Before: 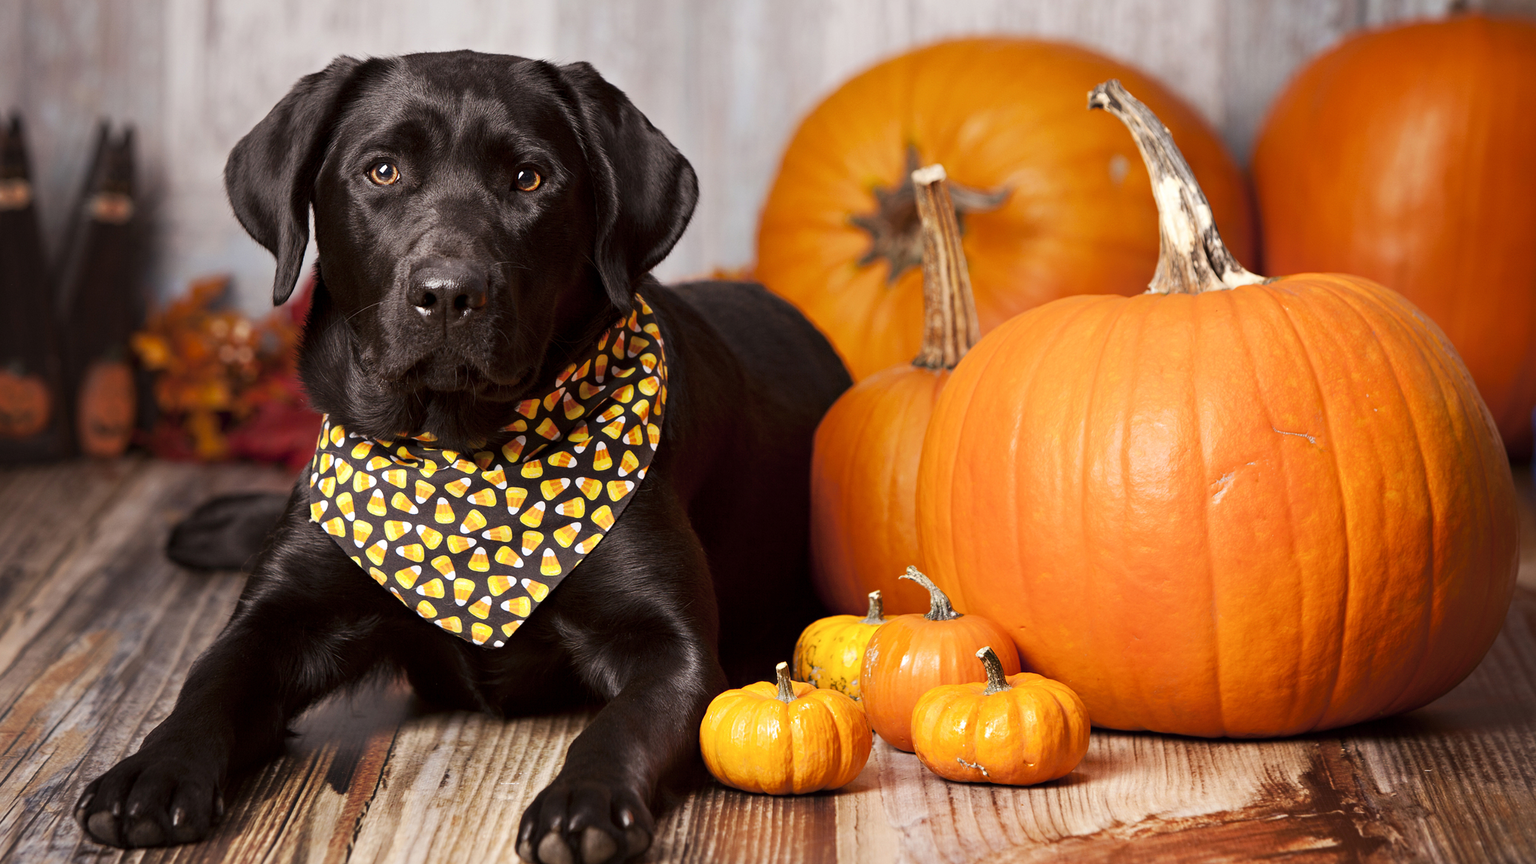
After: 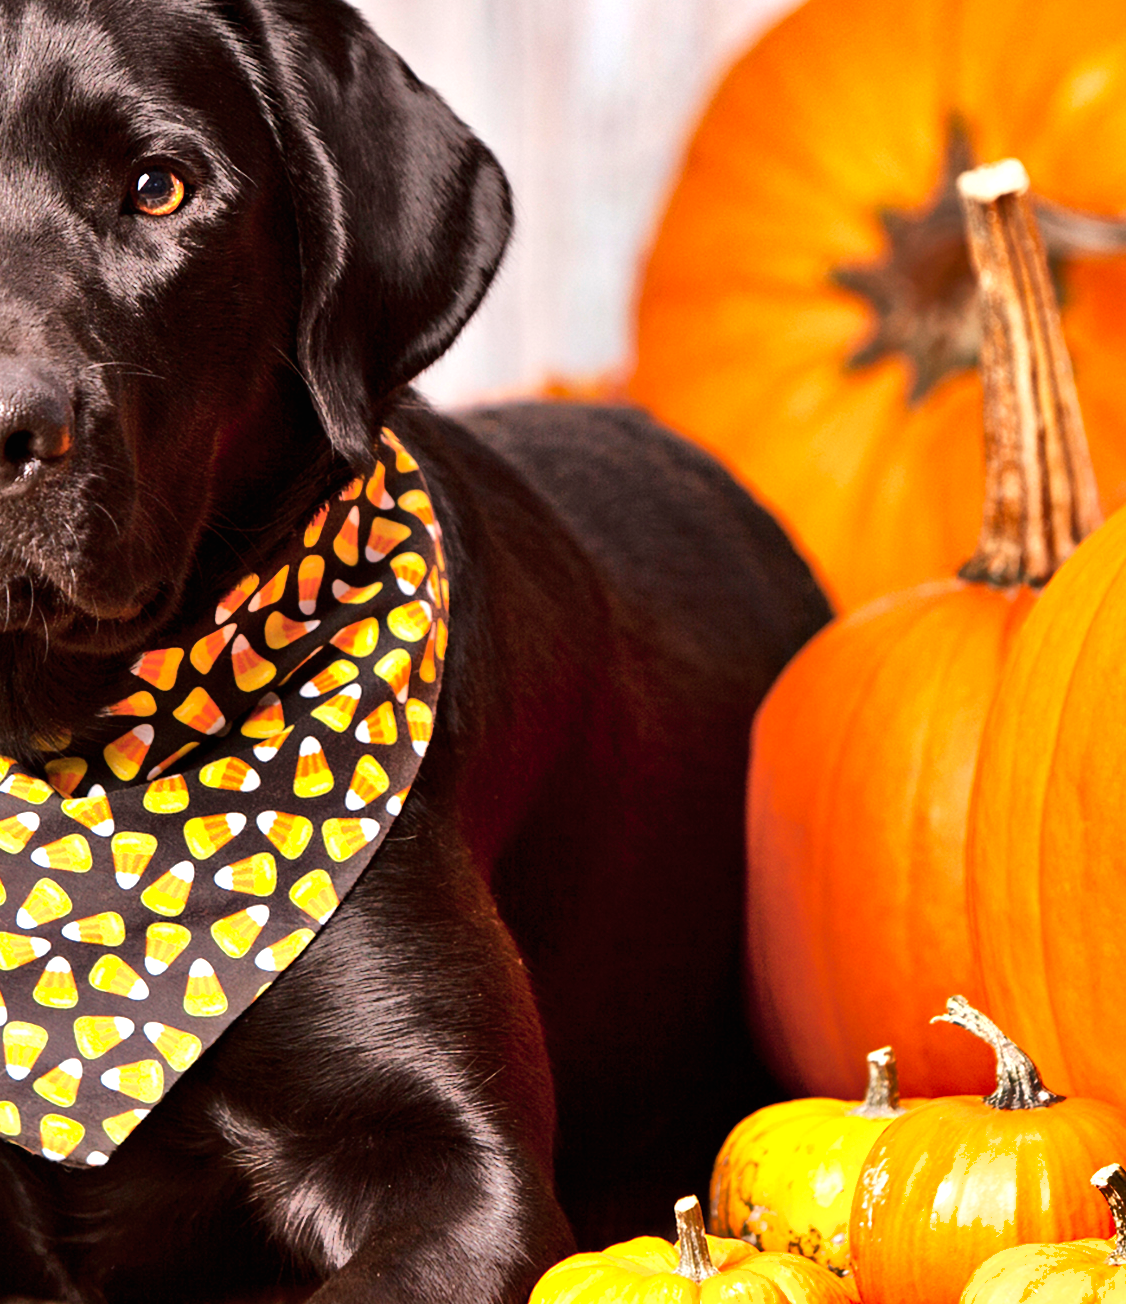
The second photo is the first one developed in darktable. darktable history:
shadows and highlights: white point adjustment 1, soften with gaussian
crop and rotate: left 29.476%, top 10.214%, right 35.32%, bottom 17.333%
exposure: black level correction 0, exposure 0.7 EV, compensate exposure bias true, compensate highlight preservation false
tone equalizer: -8 EV 0.001 EV, -7 EV -0.004 EV, -6 EV 0.009 EV, -5 EV 0.032 EV, -4 EV 0.276 EV, -3 EV 0.644 EV, -2 EV 0.584 EV, -1 EV 0.187 EV, +0 EV 0.024 EV
